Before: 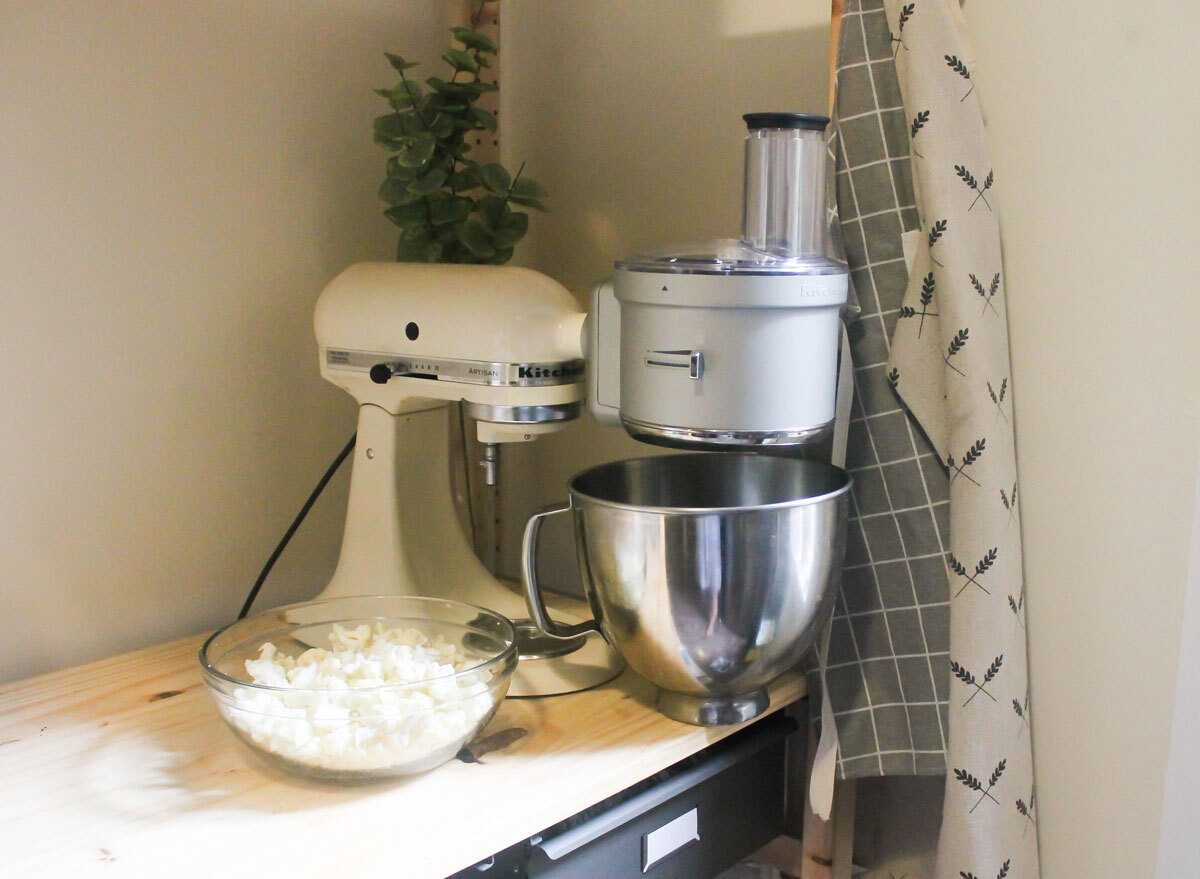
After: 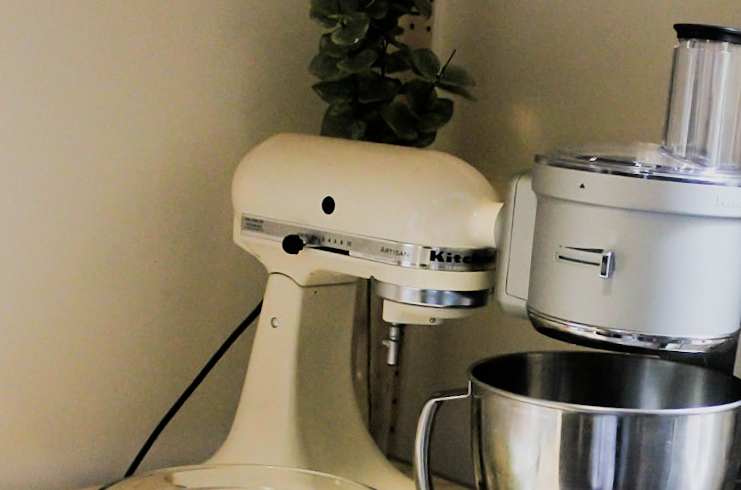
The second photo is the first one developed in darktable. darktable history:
crop and rotate: angle -4.99°, left 2.122%, top 6.945%, right 27.566%, bottom 30.519%
filmic rgb: black relative exposure -5 EV, hardness 2.88, contrast 1.3, highlights saturation mix -10%
sharpen: amount 0.2
rotate and perspective: rotation 0.226°, lens shift (vertical) -0.042, crop left 0.023, crop right 0.982, crop top 0.006, crop bottom 0.994
